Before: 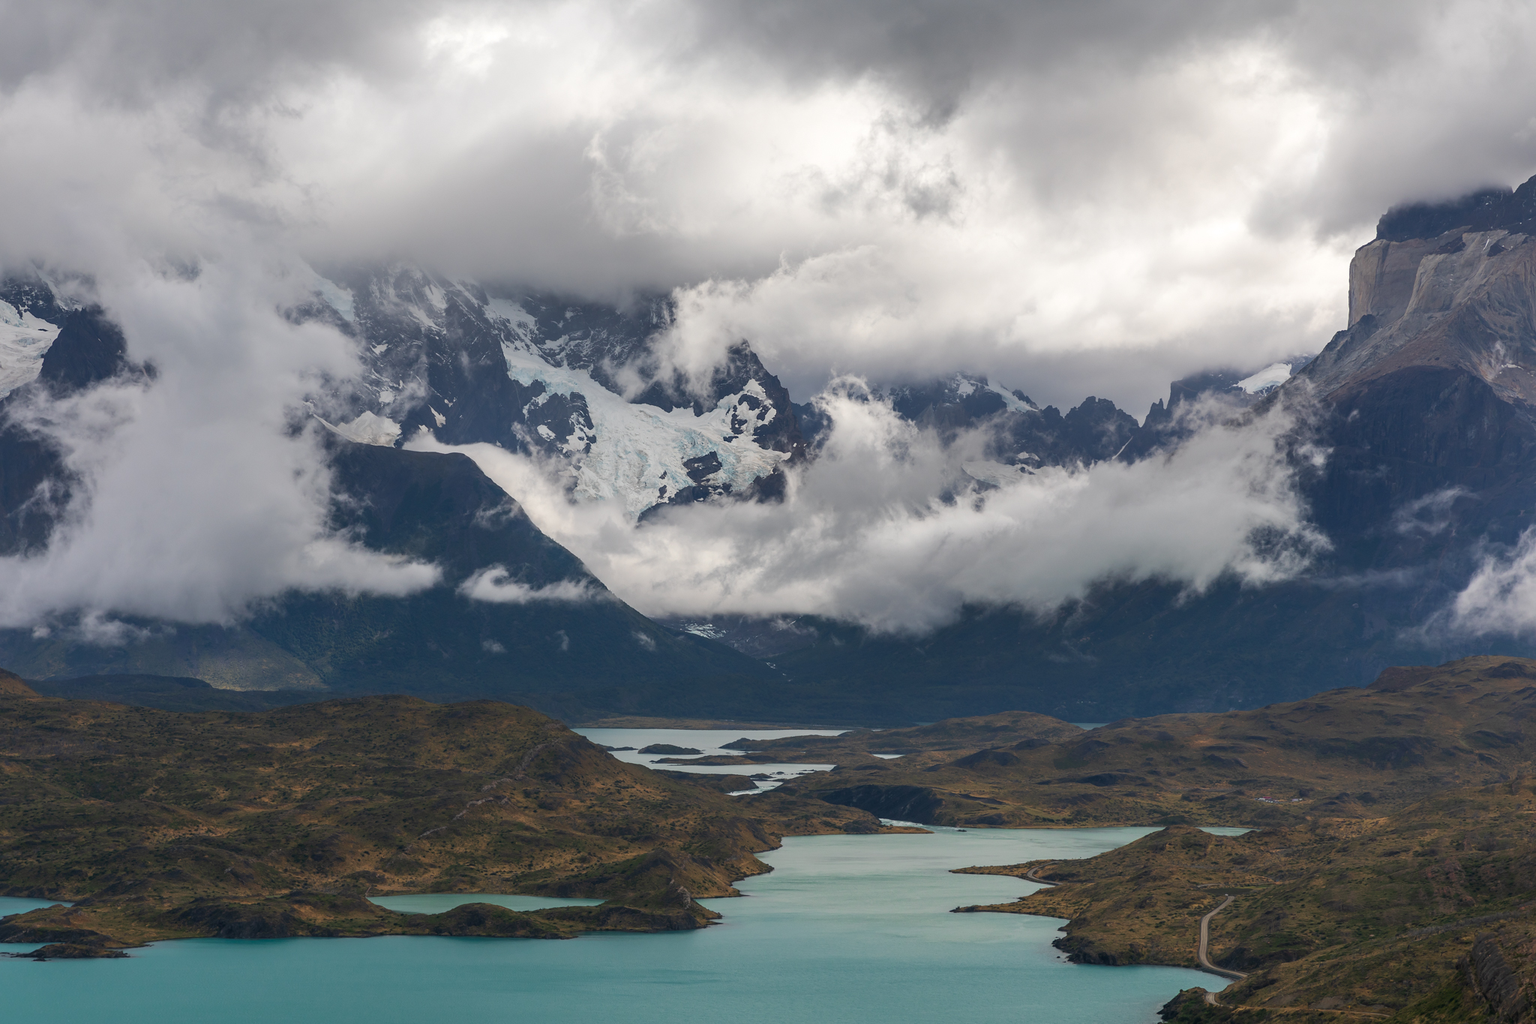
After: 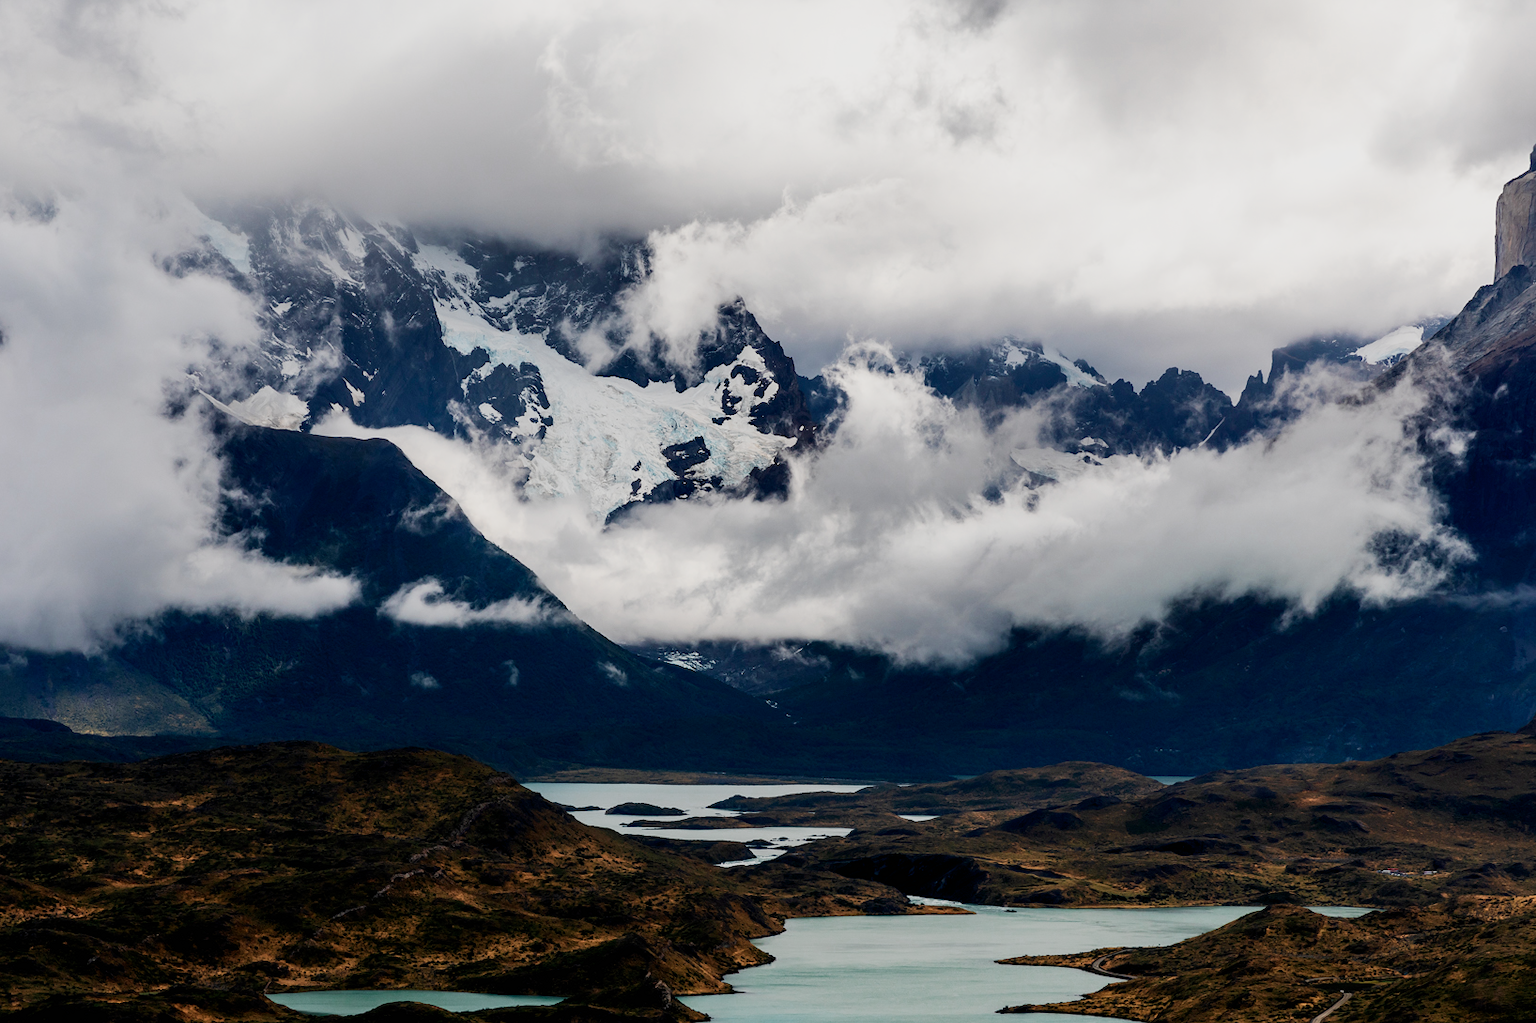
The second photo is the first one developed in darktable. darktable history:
color zones: curves: ch0 [(0.018, 0.548) (0.197, 0.654) (0.425, 0.447) (0.605, 0.658) (0.732, 0.579)]; ch1 [(0.105, 0.531) (0.224, 0.531) (0.386, 0.39) (0.618, 0.456) (0.732, 0.456) (0.956, 0.421)]; ch2 [(0.039, 0.583) (0.215, 0.465) (0.399, 0.544) (0.465, 0.548) (0.614, 0.447) (0.724, 0.43) (0.882, 0.623) (0.956, 0.632)]
sigmoid: contrast 1.7, skew -0.1, preserve hue 0%, red attenuation 0.1, red rotation 0.035, green attenuation 0.1, green rotation -0.017, blue attenuation 0.15, blue rotation -0.052, base primaries Rec2020
exposure: black level correction 0.025, exposure 0.182 EV, compensate highlight preservation false
crop and rotate: left 10.071%, top 10.071%, right 10.02%, bottom 10.02%
